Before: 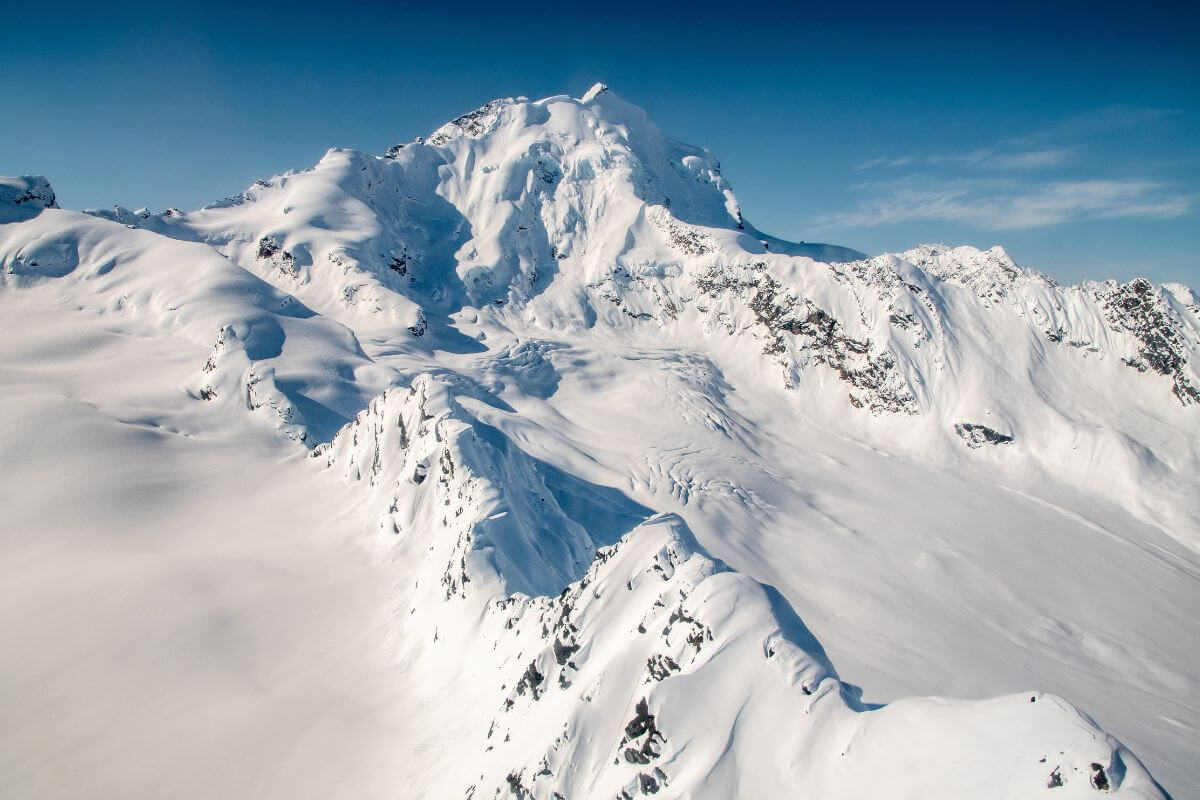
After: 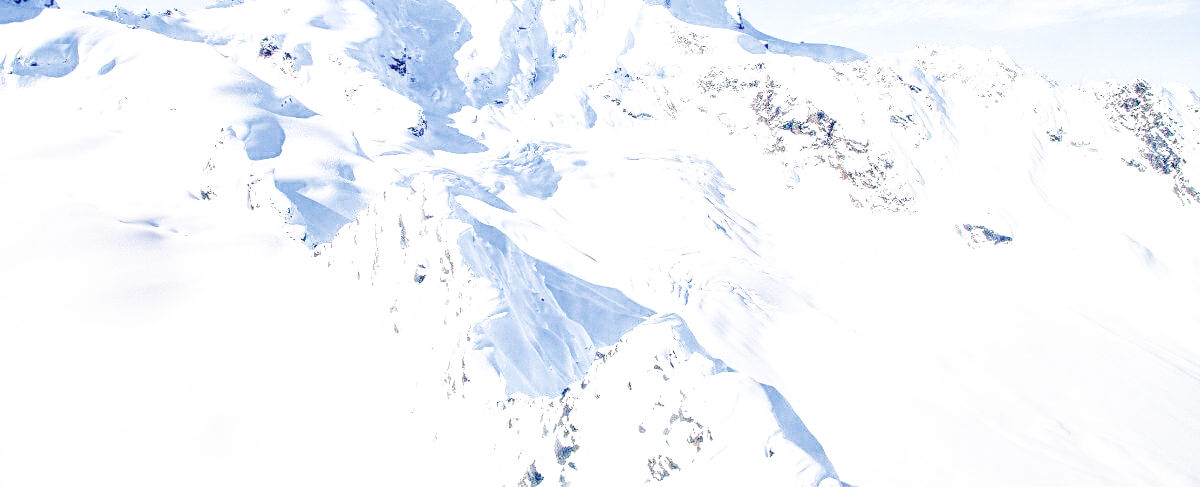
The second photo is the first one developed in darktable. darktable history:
crop and rotate: top 25.04%, bottom 14.034%
local contrast: on, module defaults
exposure: black level correction 0, exposure 2.114 EV, compensate exposure bias true, compensate highlight preservation false
filmic rgb: black relative exposure -5.05 EV, white relative exposure 3.97 EV, threshold 5.98 EV, hardness 2.9, contrast 1.487, color science v4 (2020), enable highlight reconstruction true
color balance rgb: shadows lift › luminance -40.745%, shadows lift › chroma 14.026%, shadows lift › hue 261.34°, perceptual saturation grading › global saturation -0.033%, perceptual brilliance grading › mid-tones 10.368%, perceptual brilliance grading › shadows 15.764%
color calibration: illuminant as shot in camera, x 0.358, y 0.373, temperature 4628.91 K, clip negative RGB from gamut false
